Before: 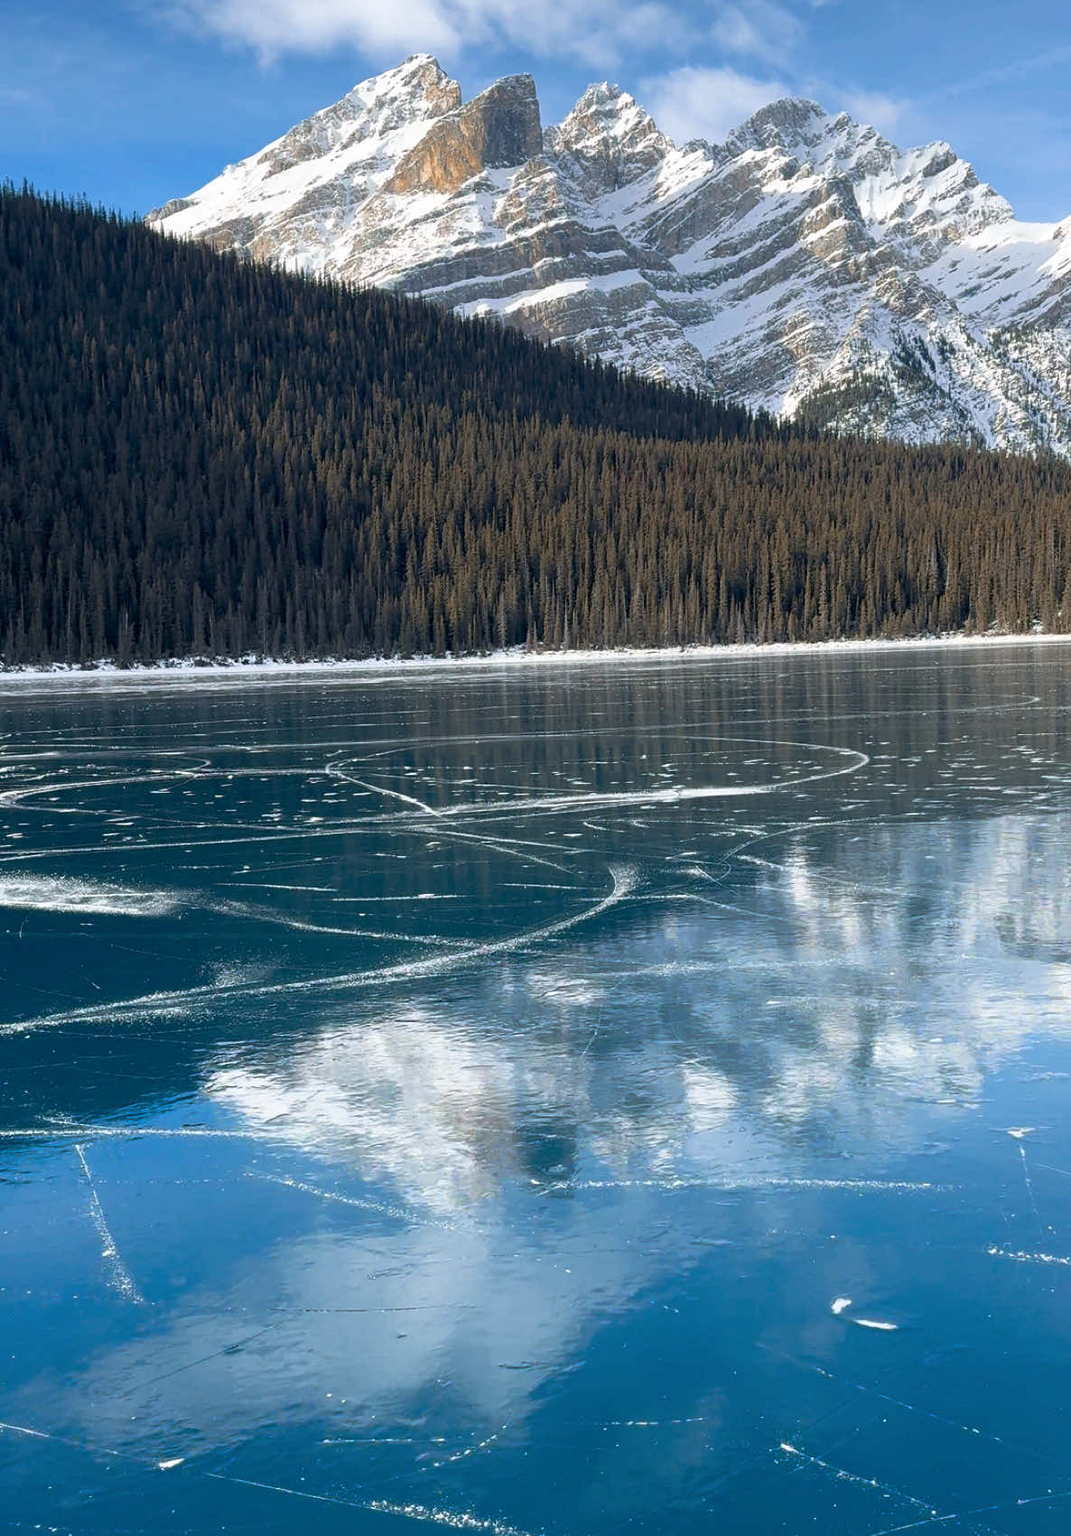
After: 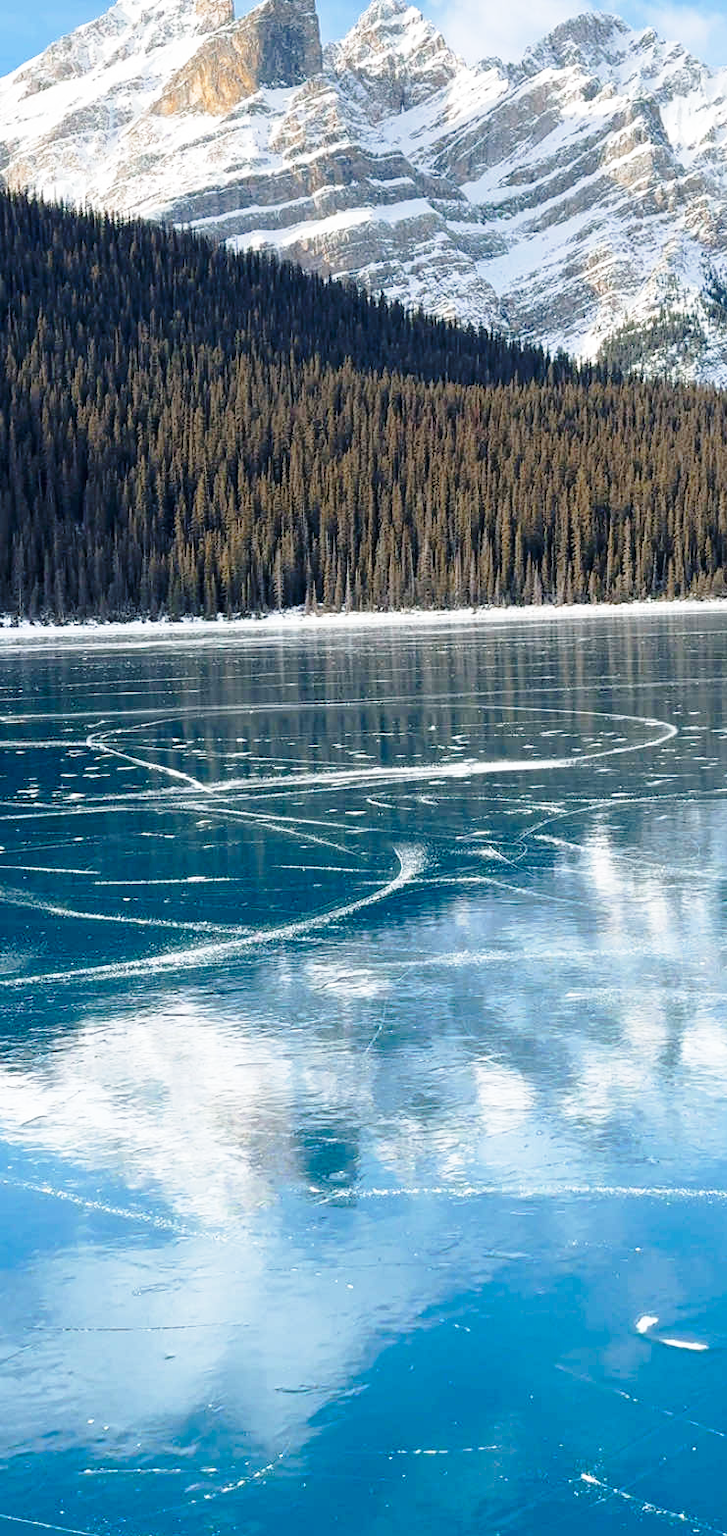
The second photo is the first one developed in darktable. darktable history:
base curve: curves: ch0 [(0, 0) (0.028, 0.03) (0.121, 0.232) (0.46, 0.748) (0.859, 0.968) (1, 1)], preserve colors none
crop and rotate: left 23.012%, top 5.644%, right 14.351%, bottom 2.291%
